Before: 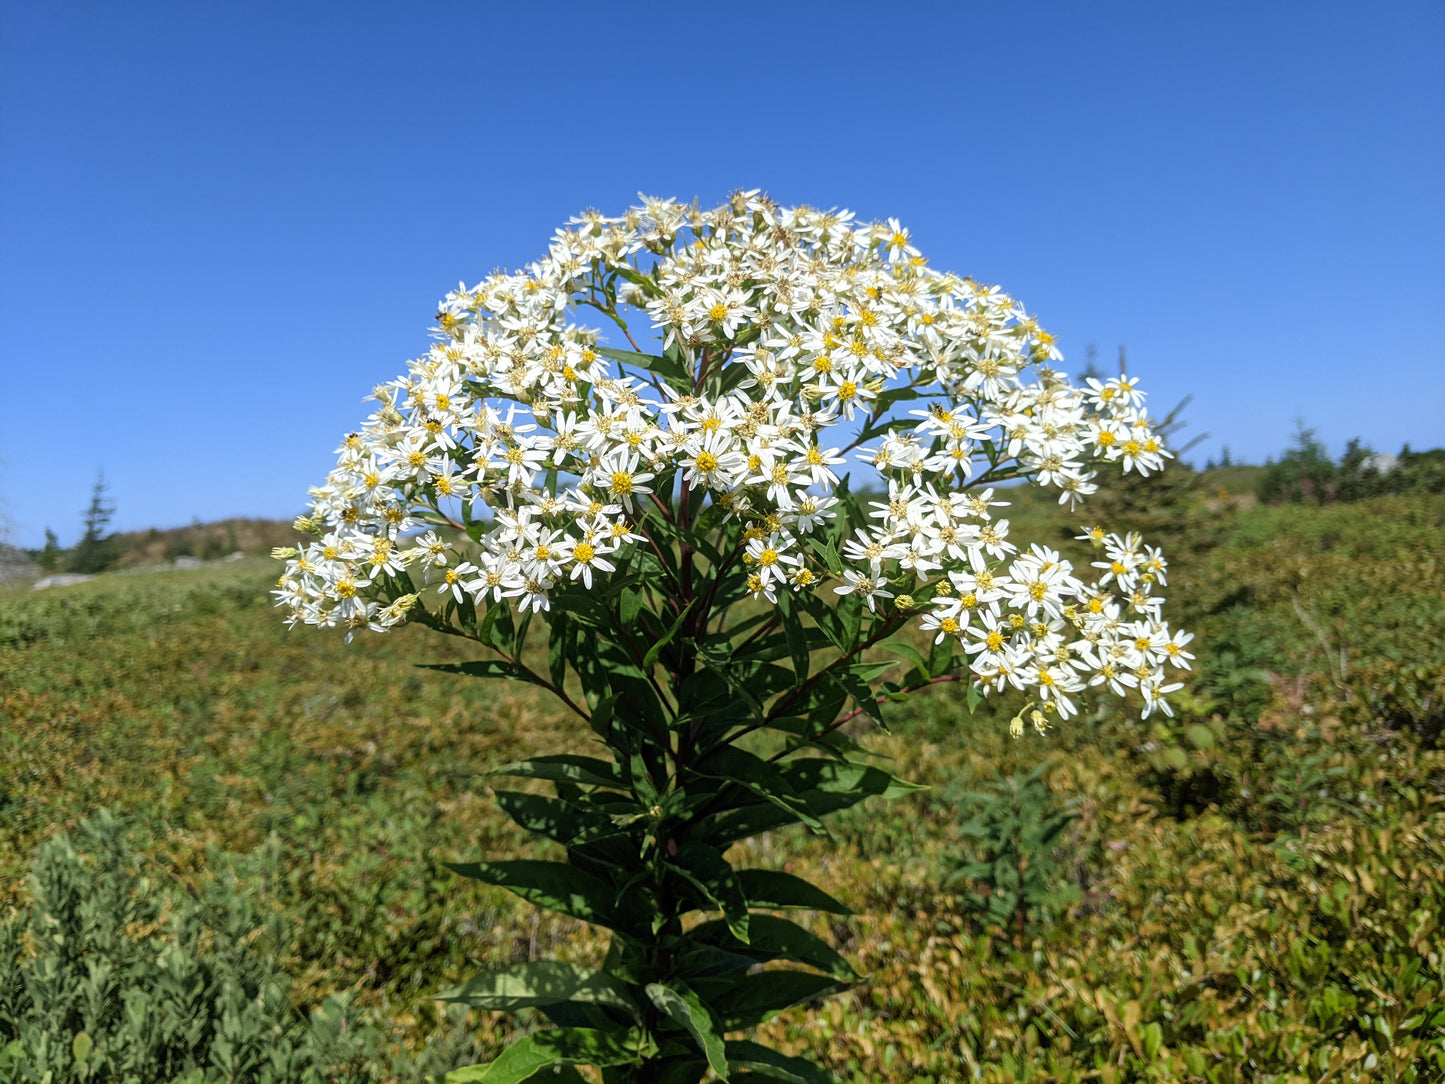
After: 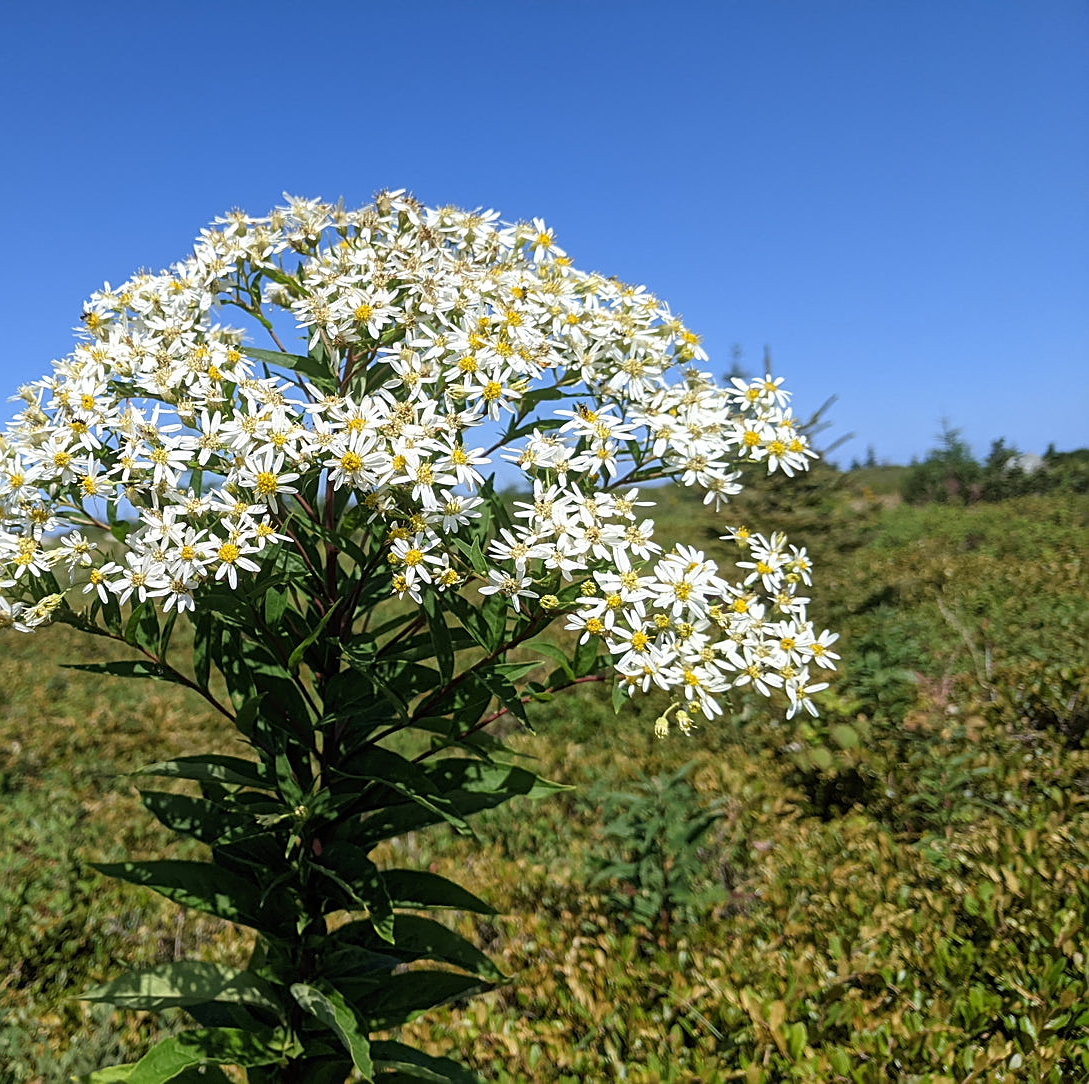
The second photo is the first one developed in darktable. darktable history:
sharpen: on, module defaults
crop and rotate: left 24.6%
